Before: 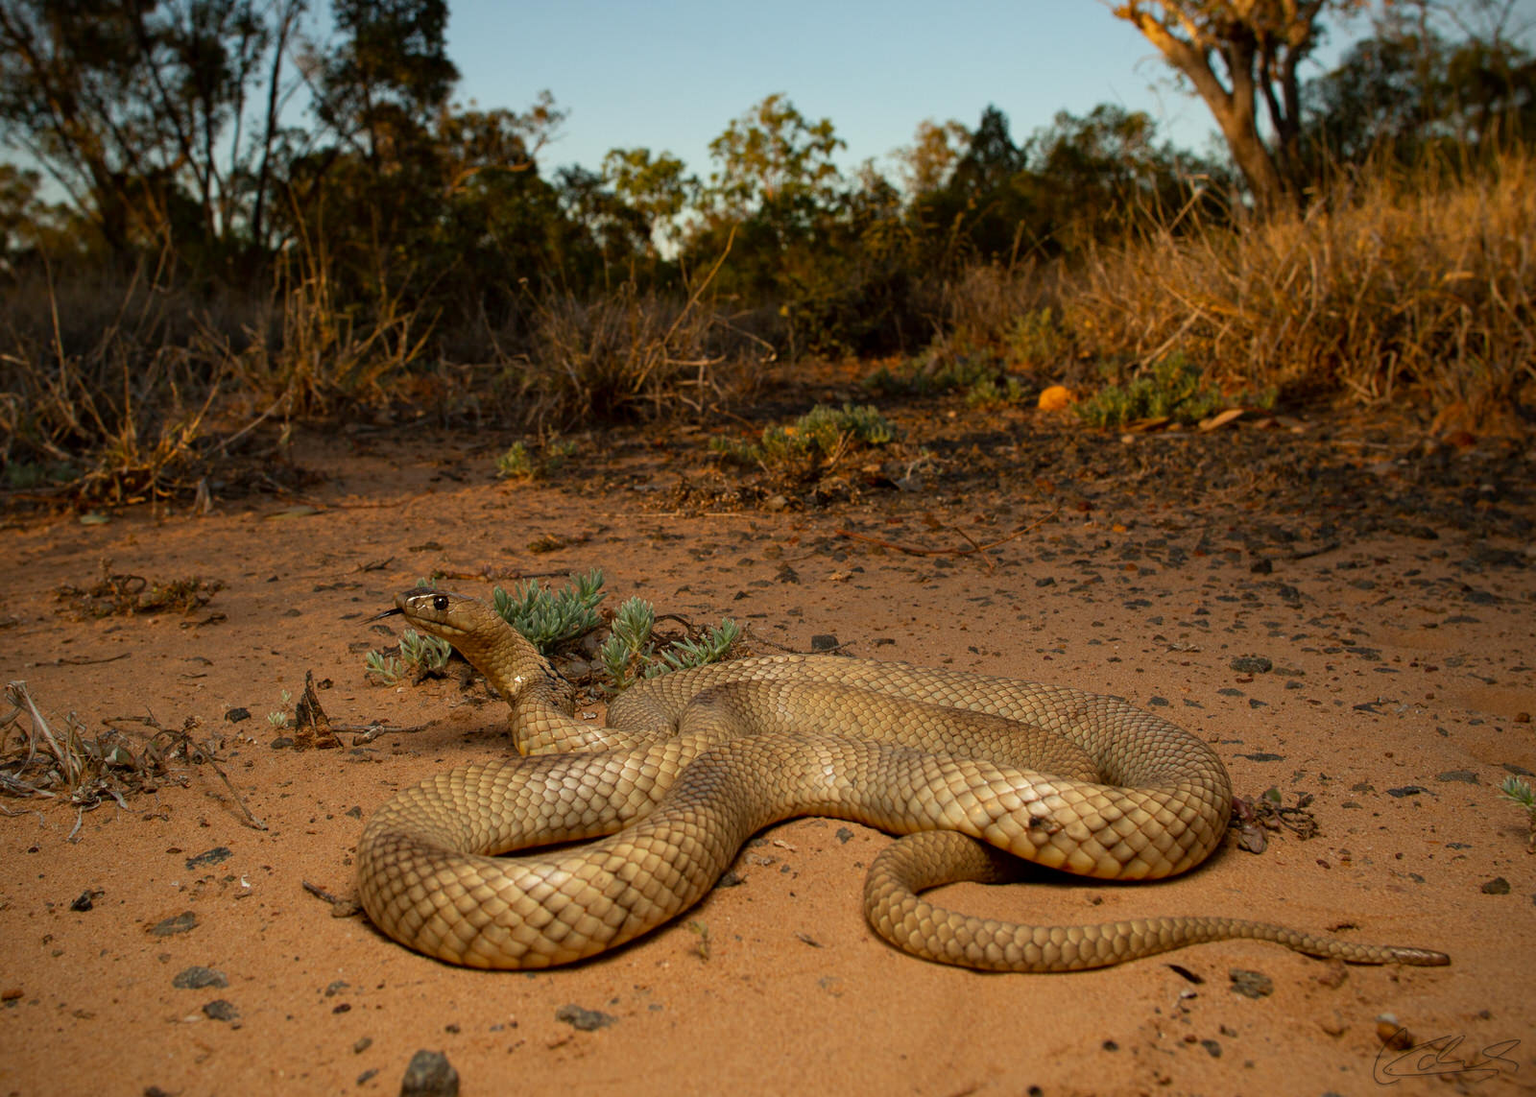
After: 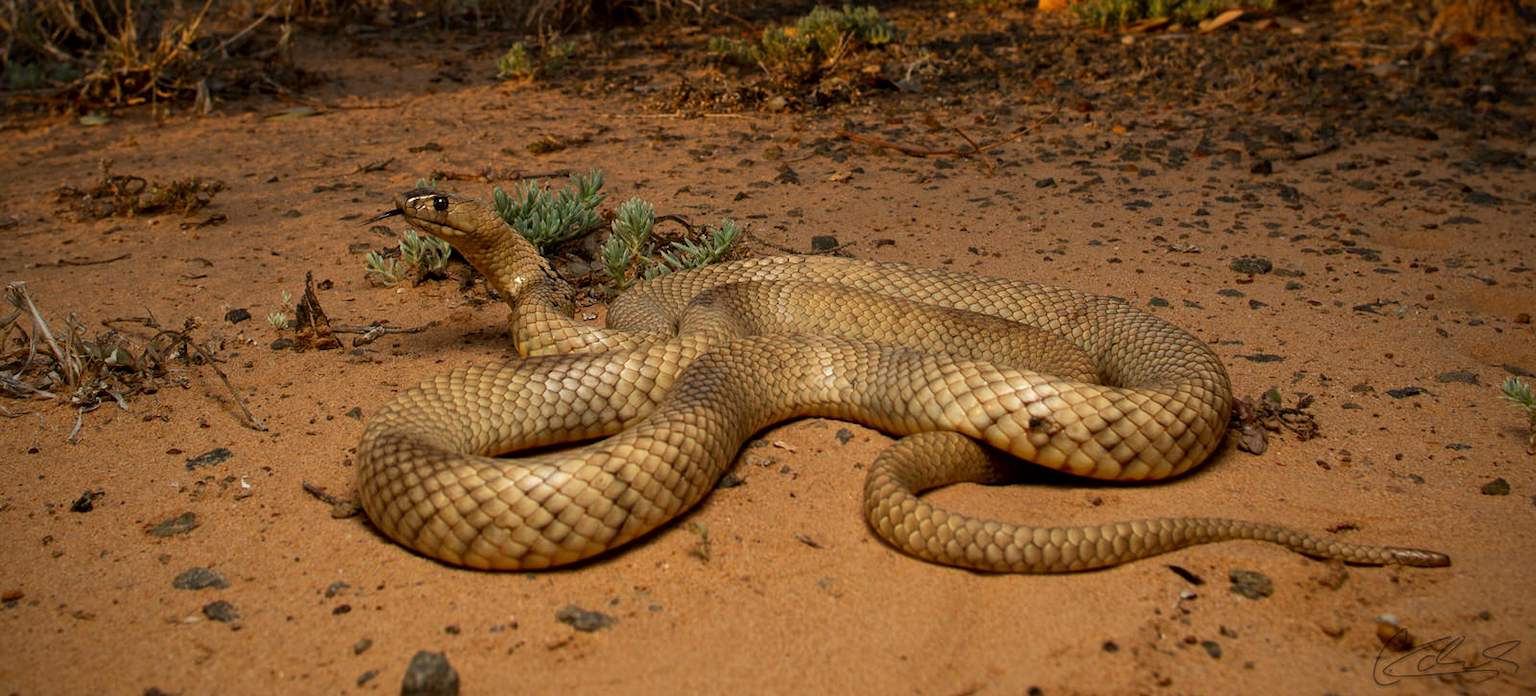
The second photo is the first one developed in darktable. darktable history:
crop and rotate: top 36.435%
local contrast: mode bilateral grid, contrast 20, coarseness 50, detail 120%, midtone range 0.2
